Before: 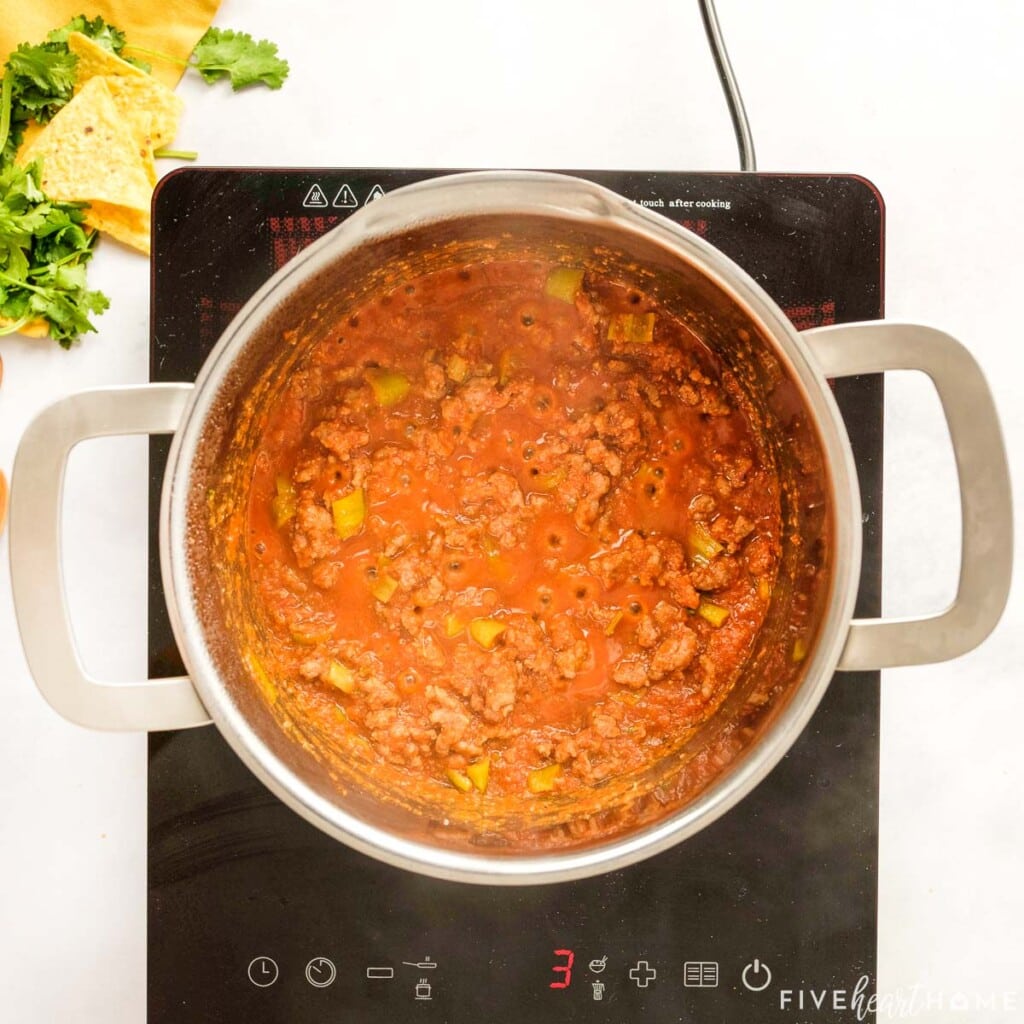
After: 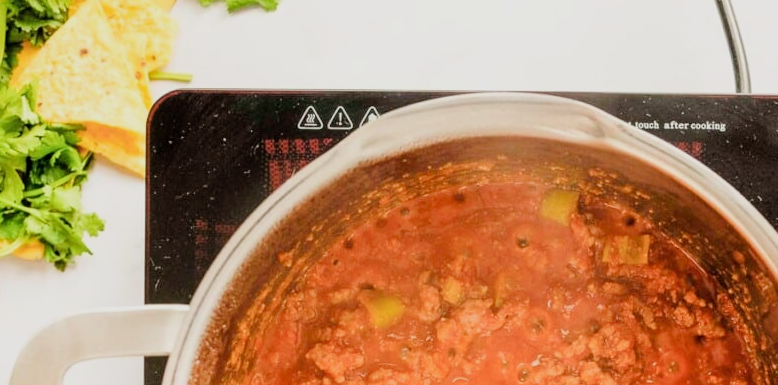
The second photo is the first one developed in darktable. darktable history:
exposure: exposure 0.496 EV, compensate exposure bias true, compensate highlight preservation false
filmic rgb: black relative exposure -7.65 EV, white relative exposure 4.56 EV, hardness 3.61
crop: left 0.545%, top 7.635%, right 23.469%, bottom 54.723%
